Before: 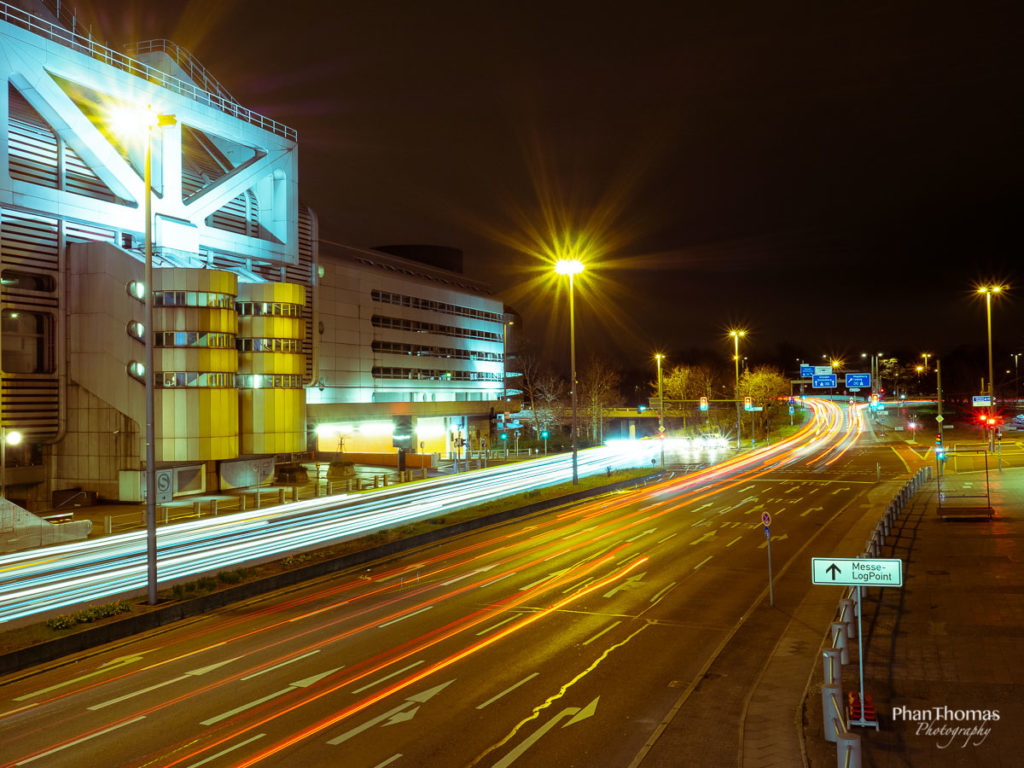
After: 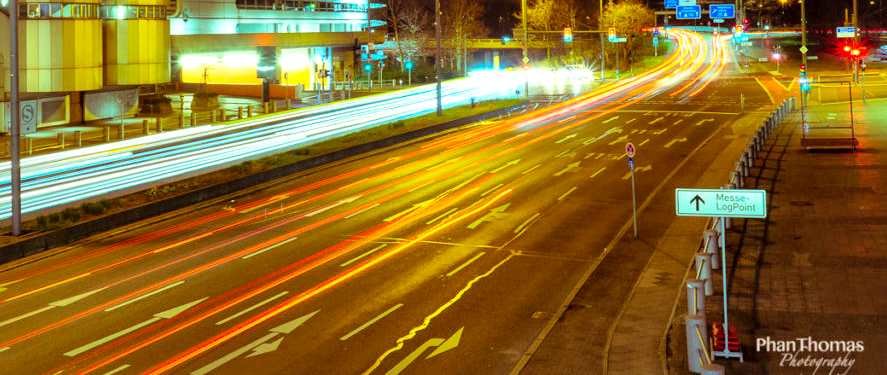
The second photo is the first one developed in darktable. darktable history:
contrast brightness saturation: contrast 0.07, brightness 0.18, saturation 0.4
local contrast: mode bilateral grid, contrast 20, coarseness 50, detail 171%, midtone range 0.2
crop and rotate: left 13.306%, top 48.129%, bottom 2.928%
